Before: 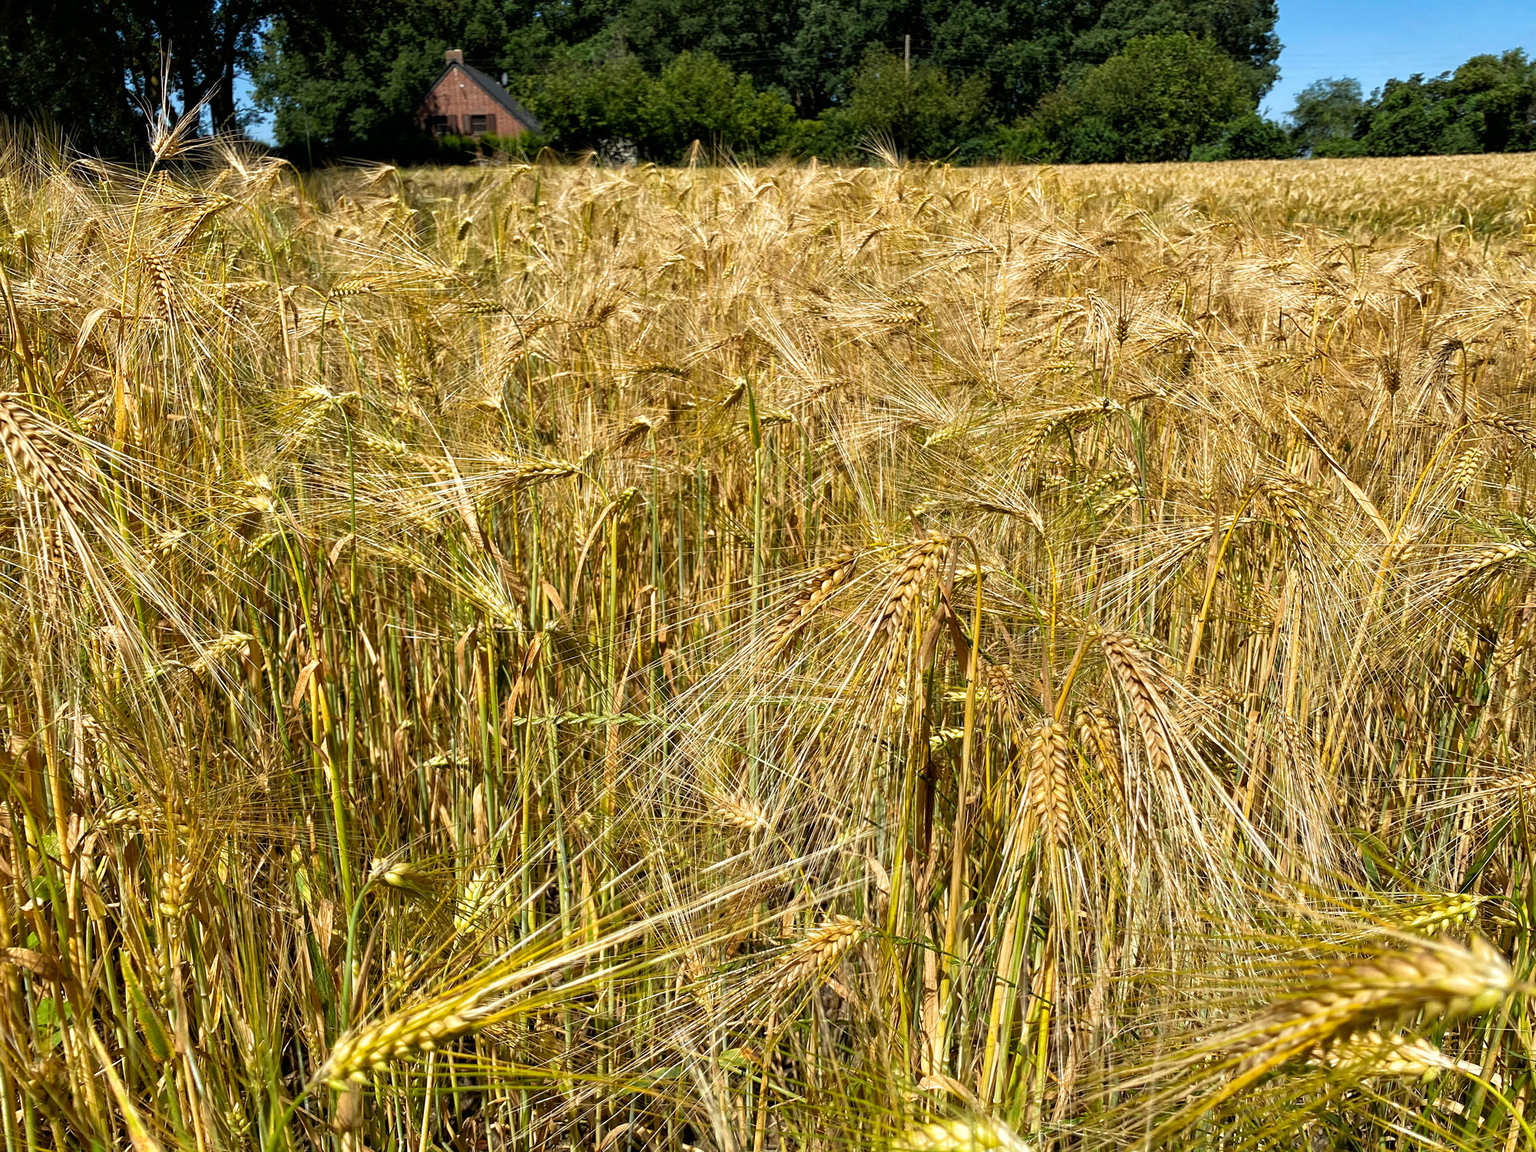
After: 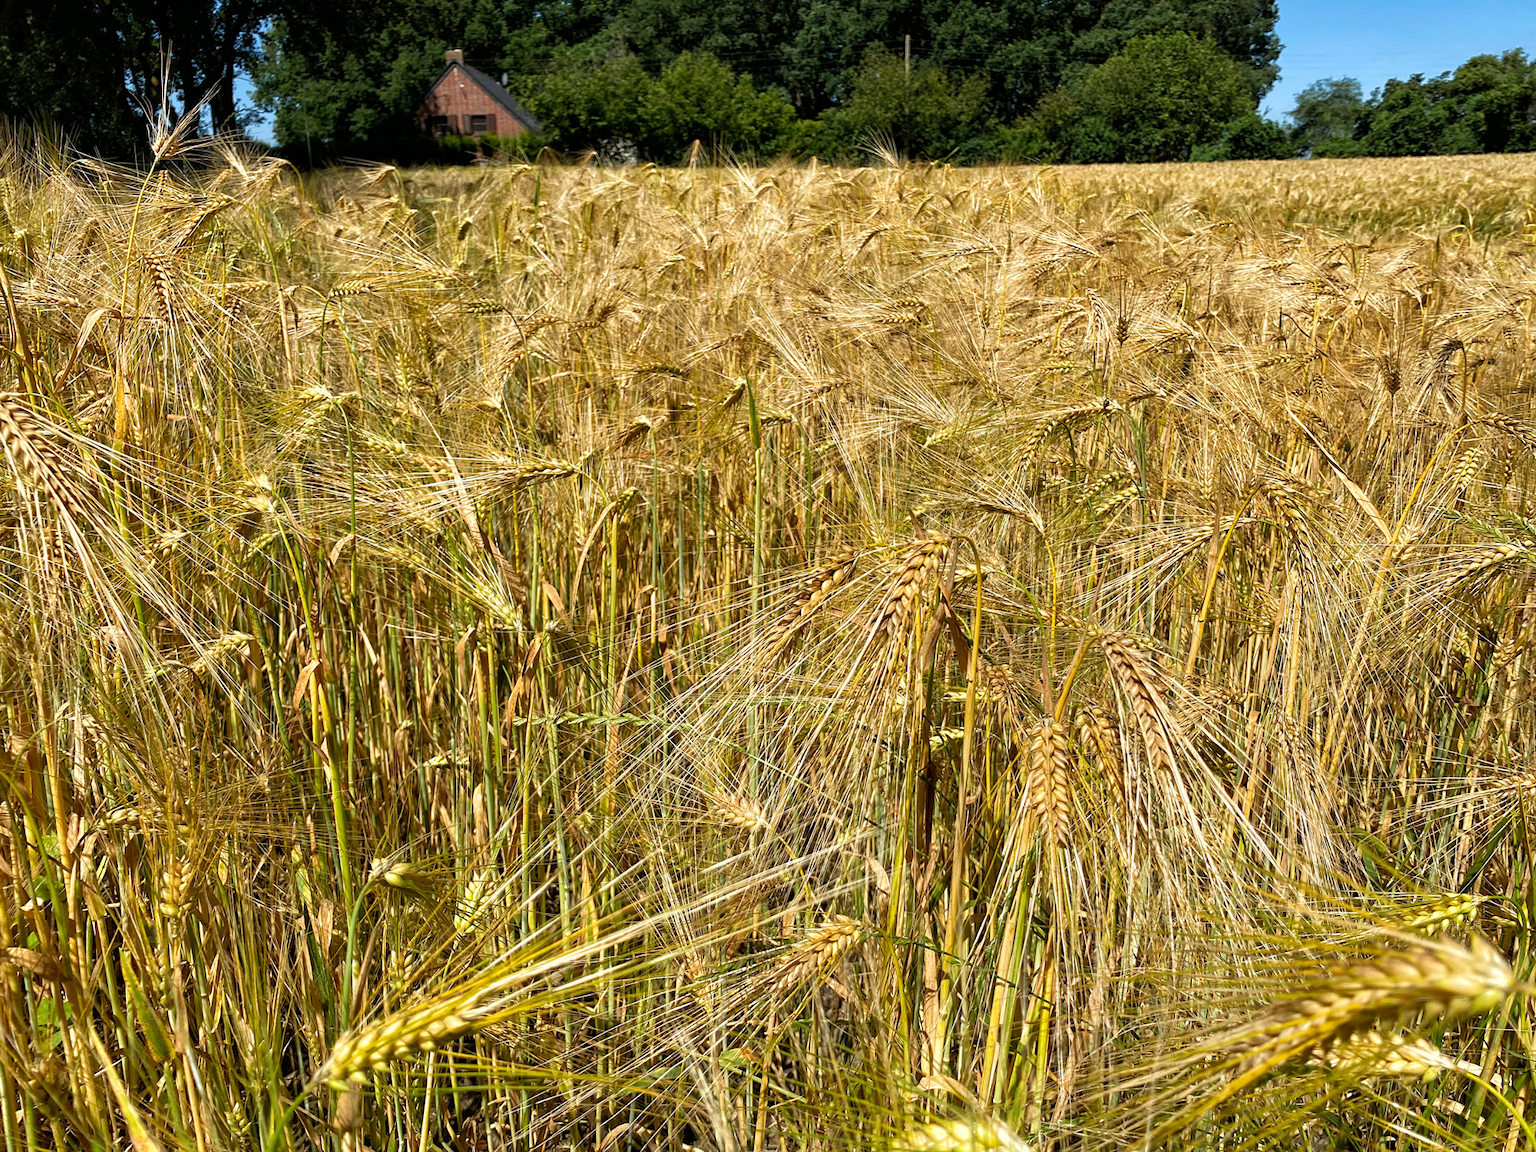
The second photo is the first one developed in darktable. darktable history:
levels: black 0.108%
